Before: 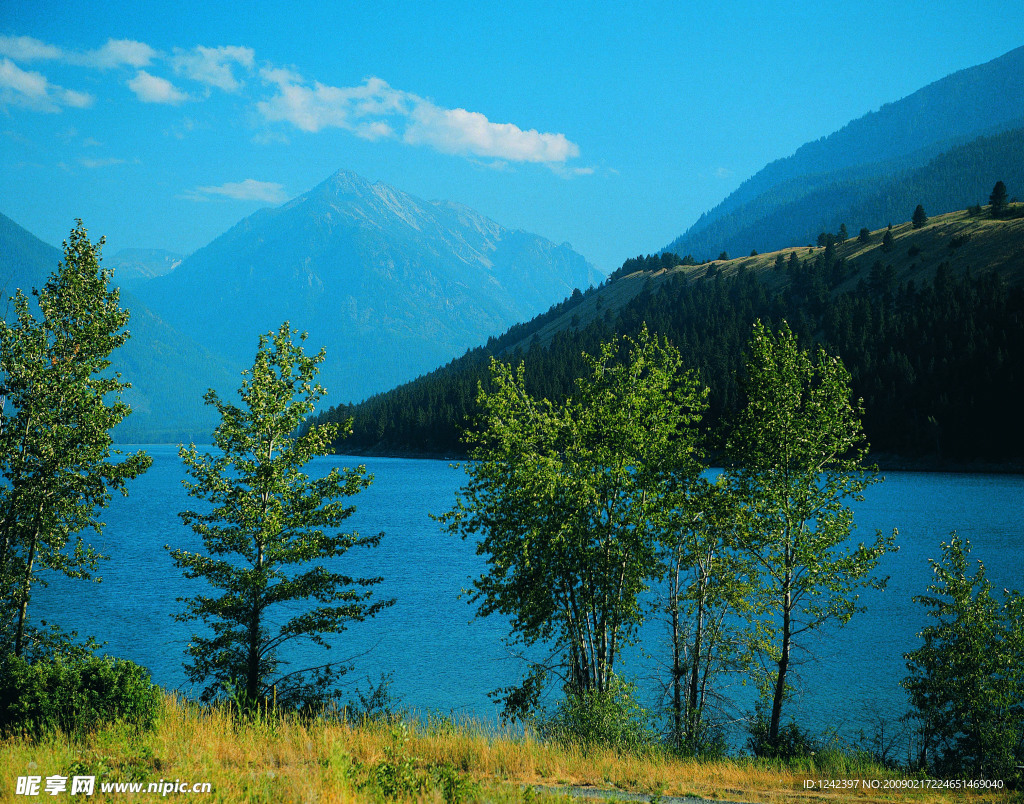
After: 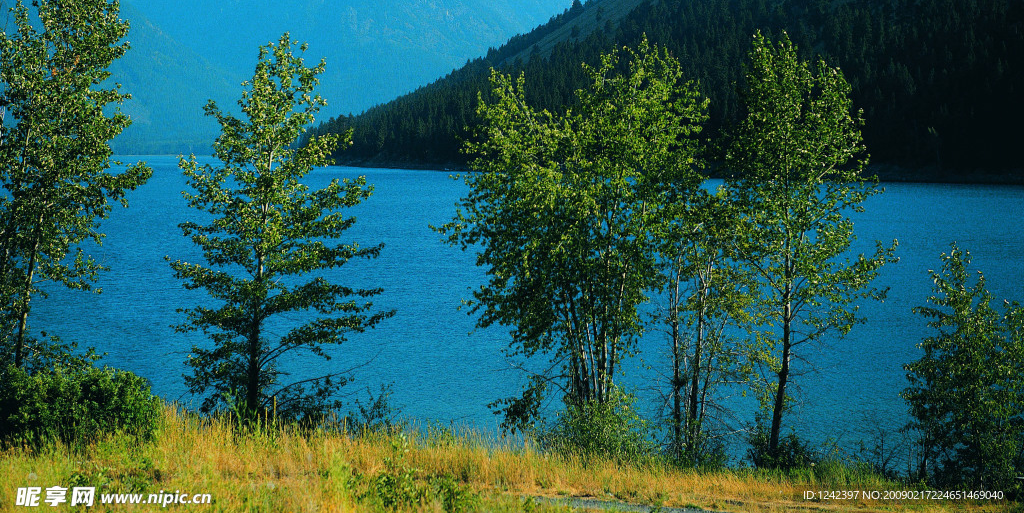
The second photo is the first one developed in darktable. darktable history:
crop and rotate: top 36.155%
